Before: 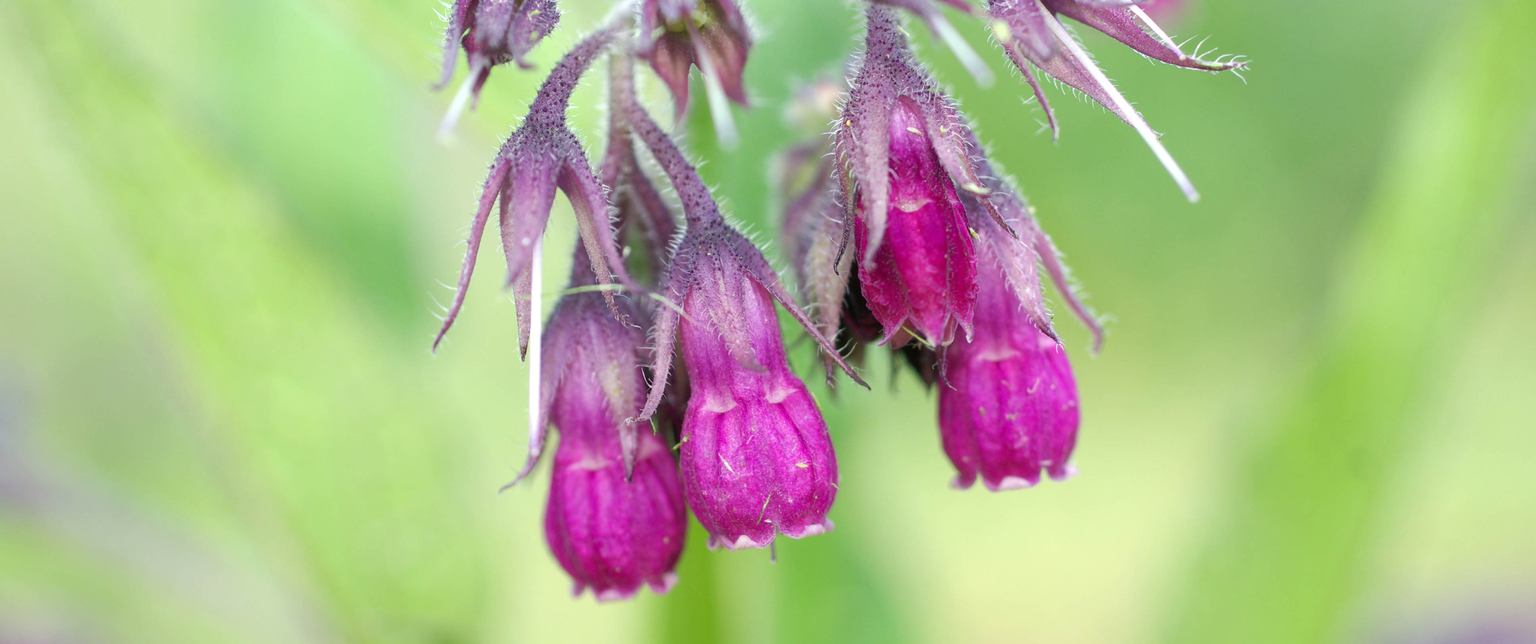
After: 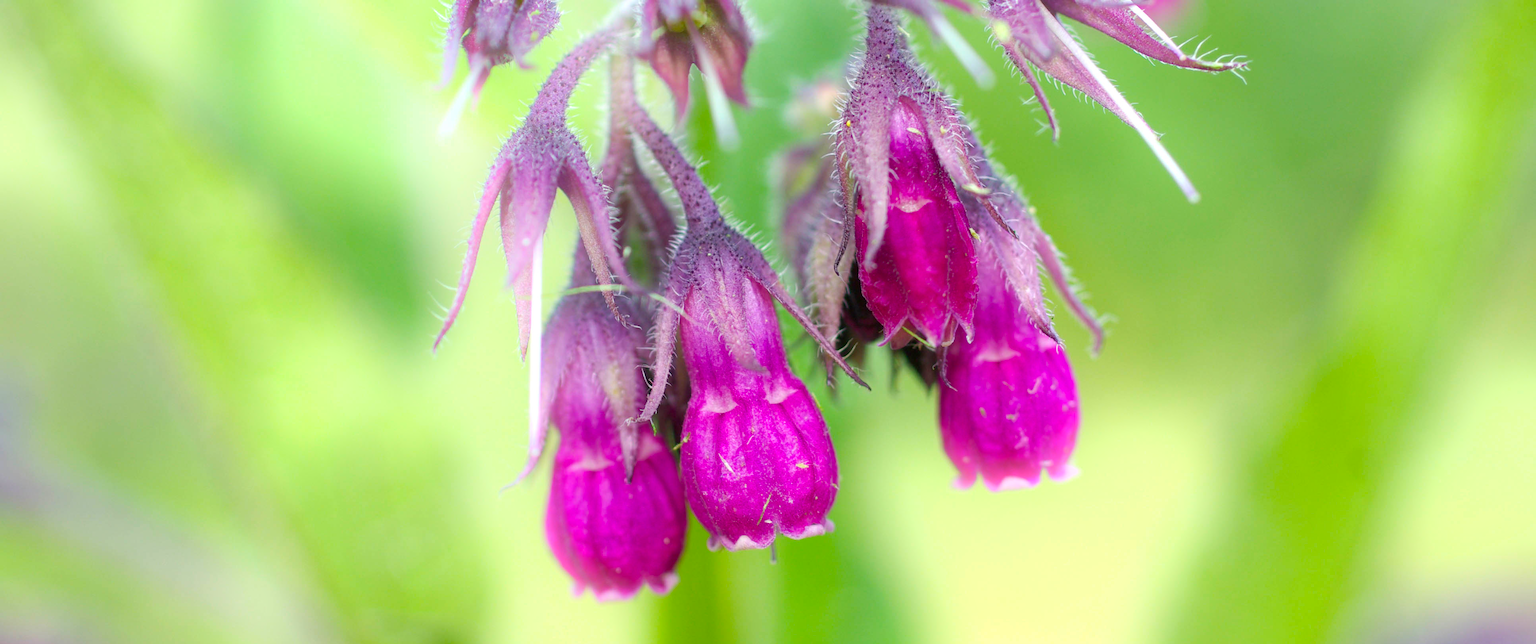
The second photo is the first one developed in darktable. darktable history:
bloom: size 16%, threshold 98%, strength 20%
color balance rgb: perceptual saturation grading › global saturation 25%, global vibrance 20%
